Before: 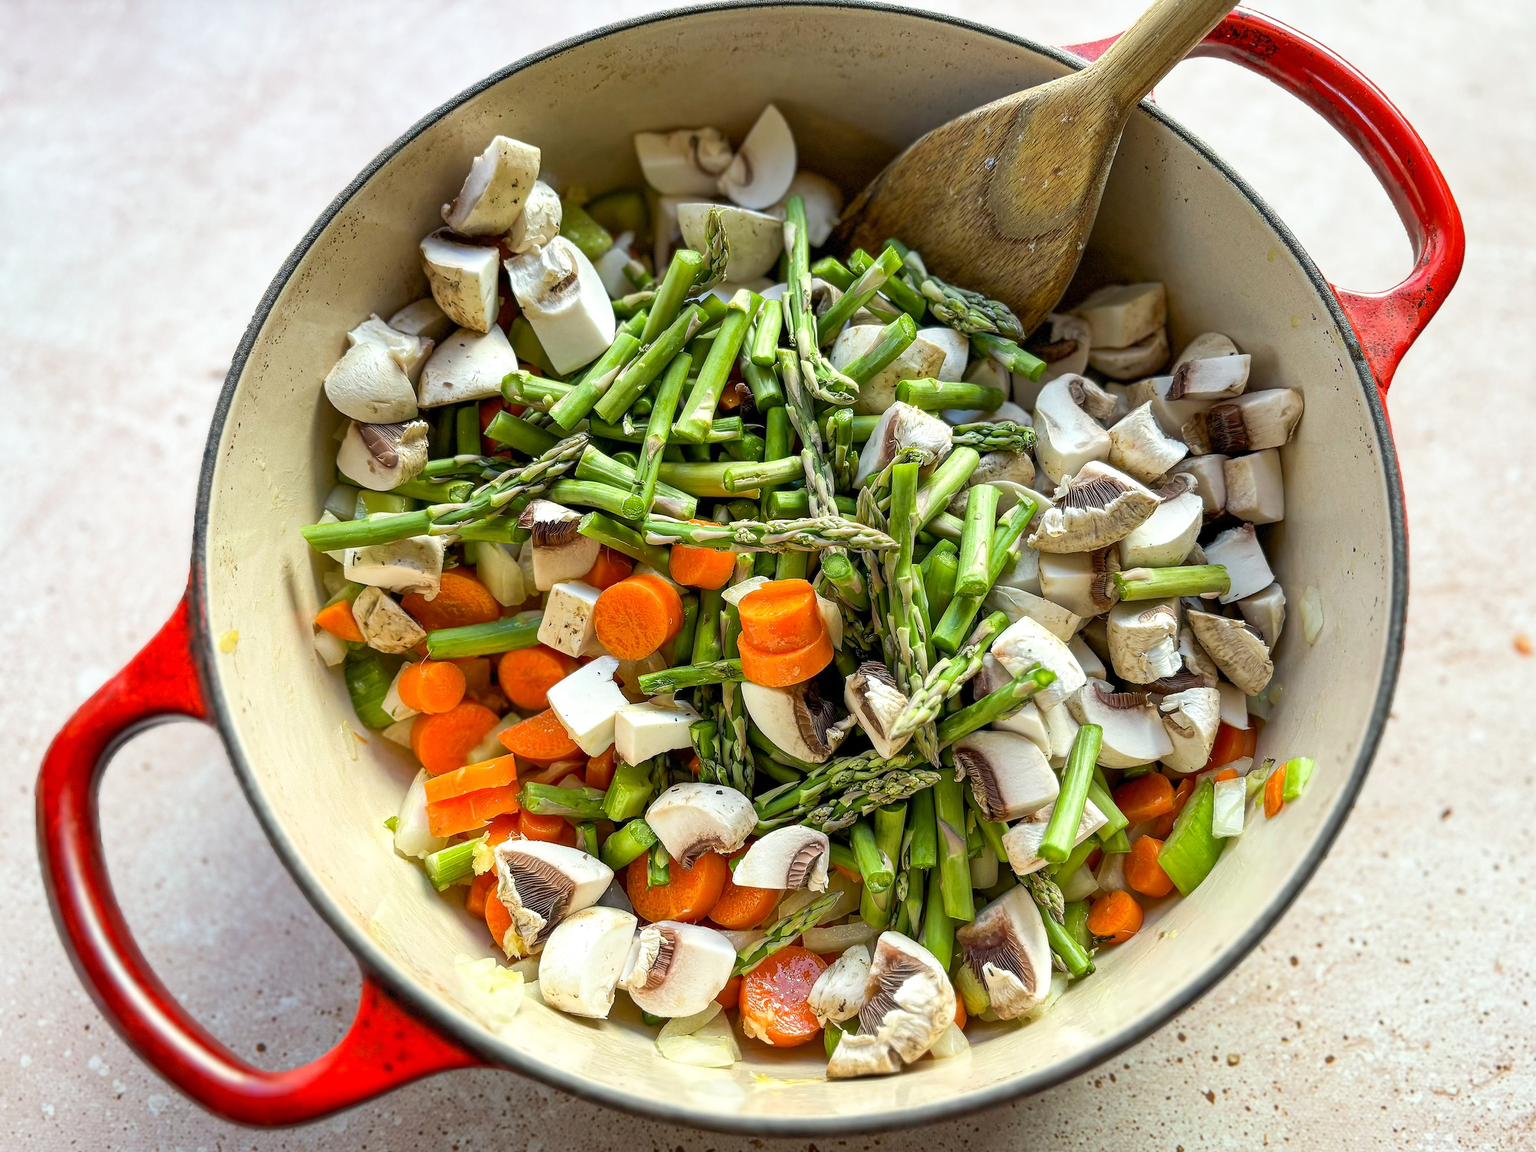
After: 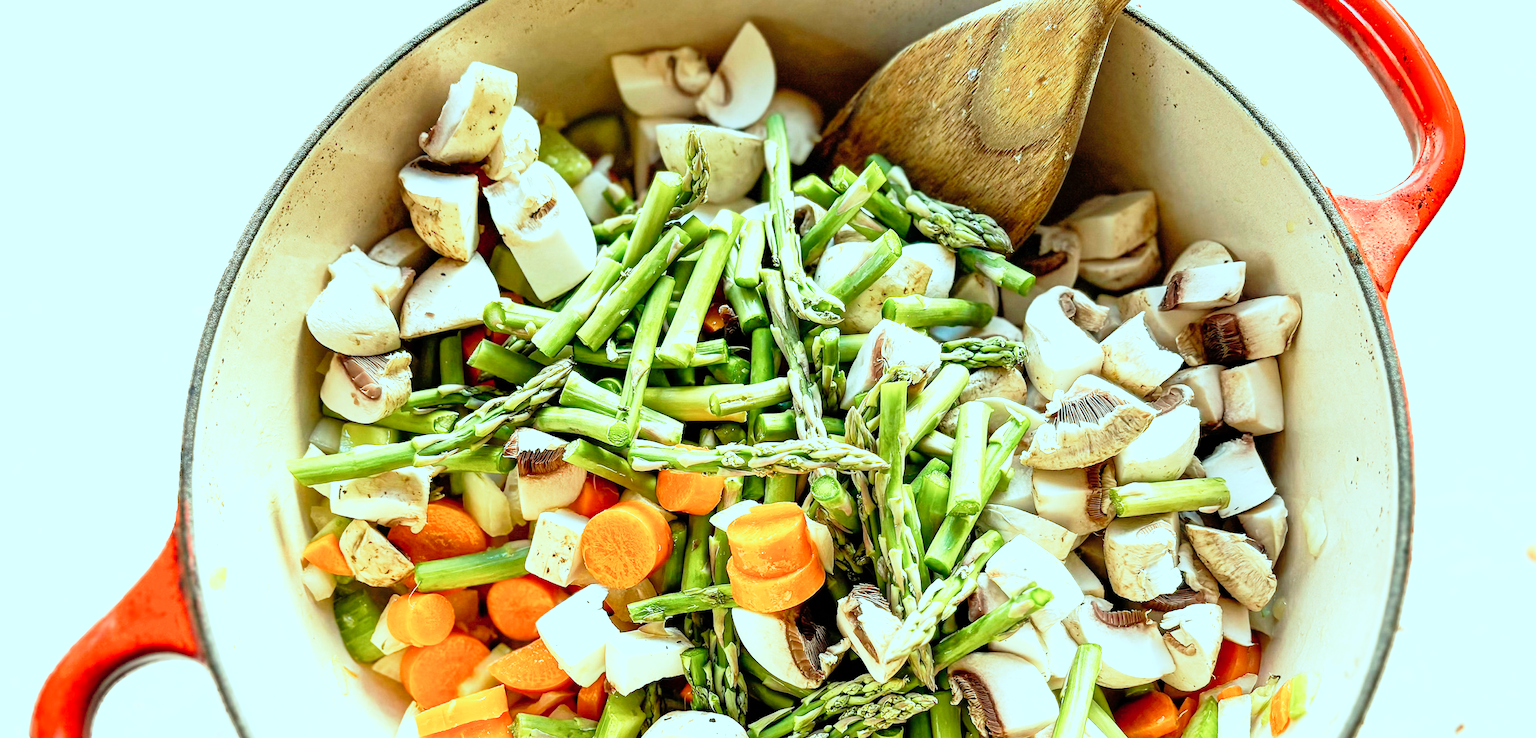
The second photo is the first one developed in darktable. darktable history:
rotate and perspective: rotation -1.32°, lens shift (horizontal) -0.031, crop left 0.015, crop right 0.985, crop top 0.047, crop bottom 0.982
white balance: red 1.08, blue 0.791
crop and rotate: top 4.848%, bottom 29.503%
color correction: highlights a* -10.69, highlights b* -19.19
base curve: curves: ch0 [(0, 0) (0.012, 0.01) (0.073, 0.168) (0.31, 0.711) (0.645, 0.957) (1, 1)], preserve colors none
